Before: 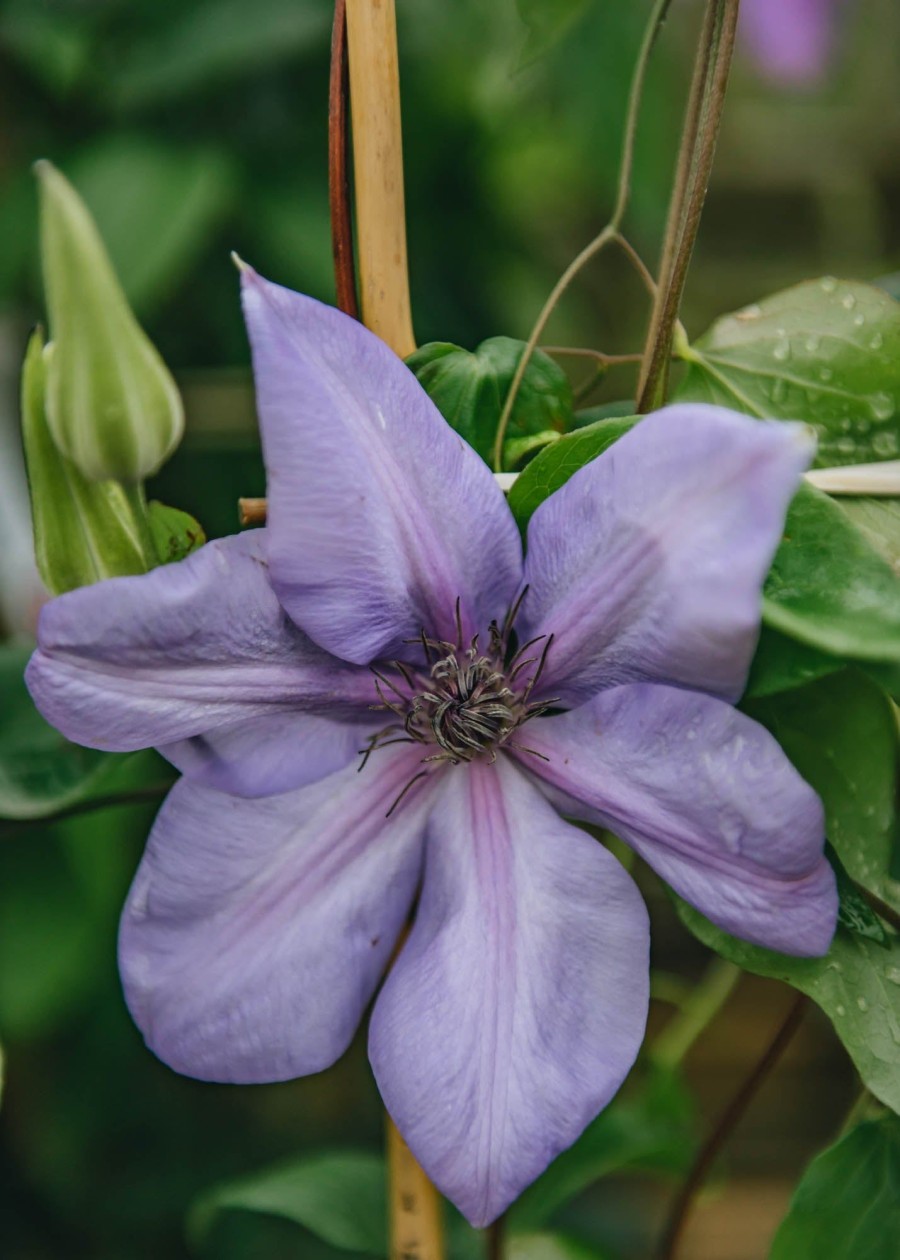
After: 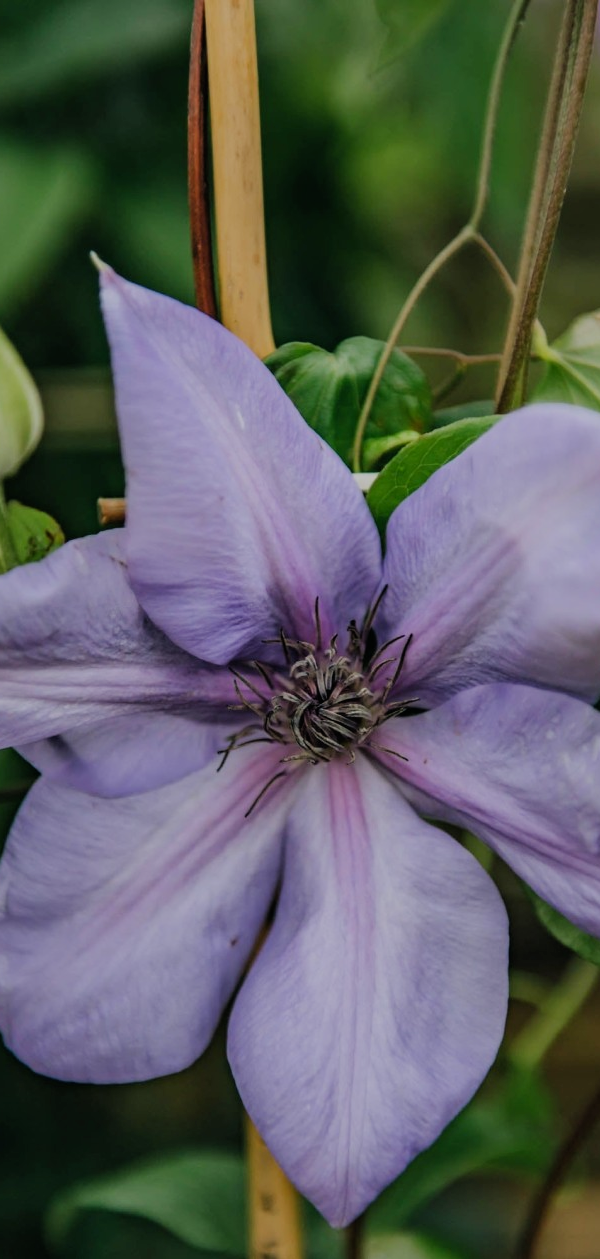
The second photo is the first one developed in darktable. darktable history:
crop and rotate: left 15.754%, right 17.579%
filmic rgb: black relative exposure -7.65 EV, white relative exposure 4.56 EV, hardness 3.61
